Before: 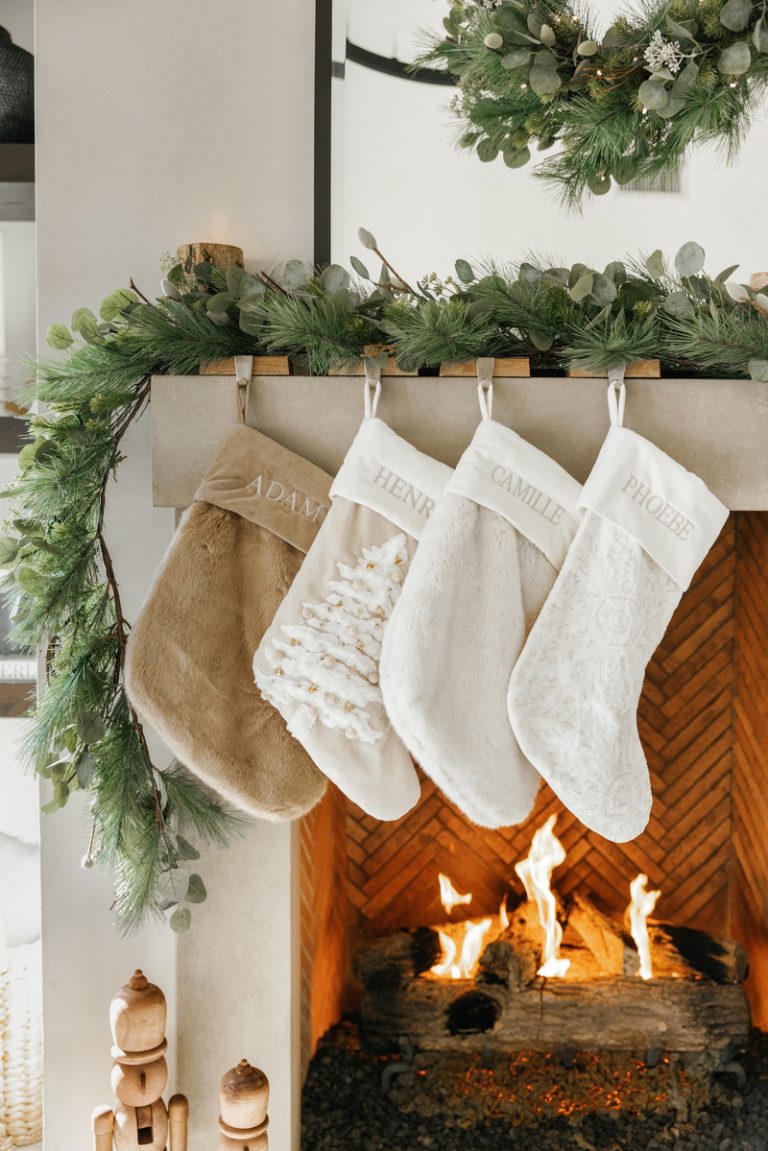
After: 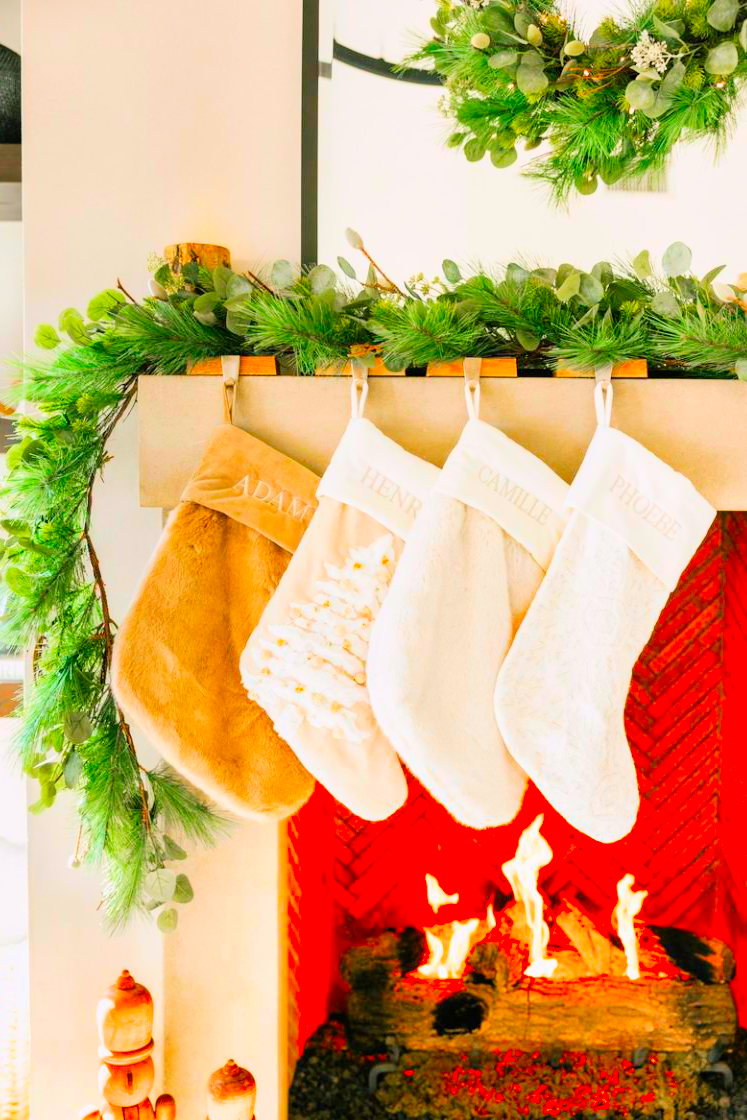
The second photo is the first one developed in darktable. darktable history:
color balance rgb: perceptual saturation grading › global saturation 3.526%
crop: left 1.717%, right 0.27%, bottom 1.462%
filmic rgb: black relative exposure -7.65 EV, white relative exposure 4.56 EV, threshold 2.95 EV, hardness 3.61, color science v6 (2022), iterations of high-quality reconstruction 0, enable highlight reconstruction true
exposure: black level correction 0, exposure 1.455 EV, compensate highlight preservation false
tone equalizer: on, module defaults
color correction: highlights a* 1.56, highlights b* -1.77, saturation 2.48
